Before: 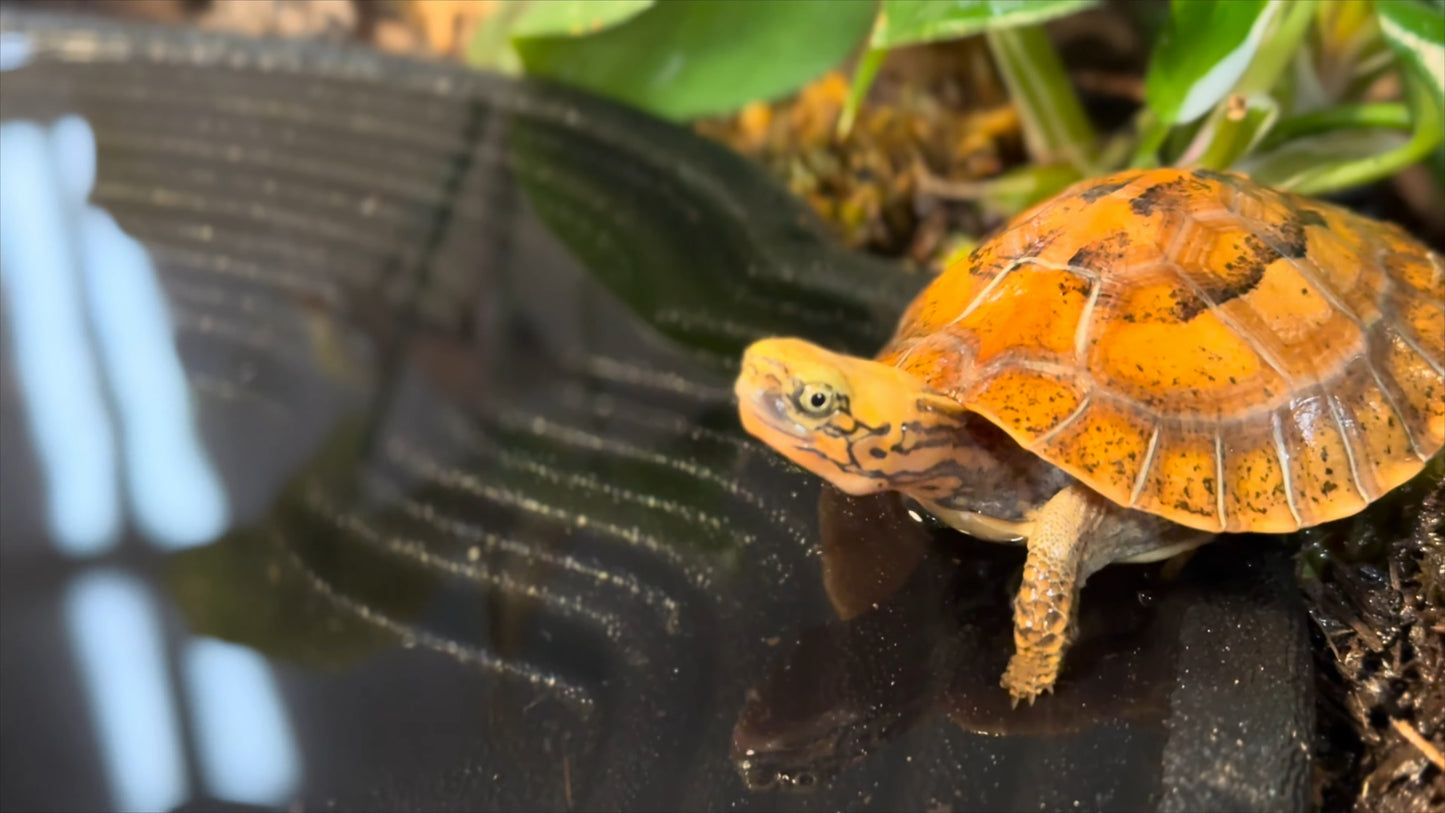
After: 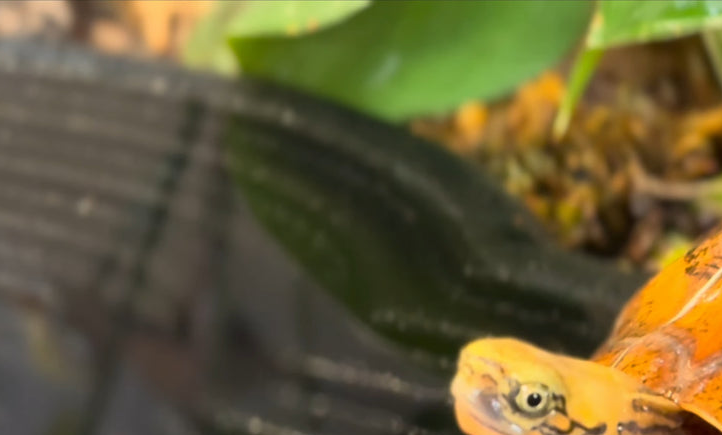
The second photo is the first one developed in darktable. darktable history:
crop: left 19.714%, right 30.301%, bottom 46.467%
